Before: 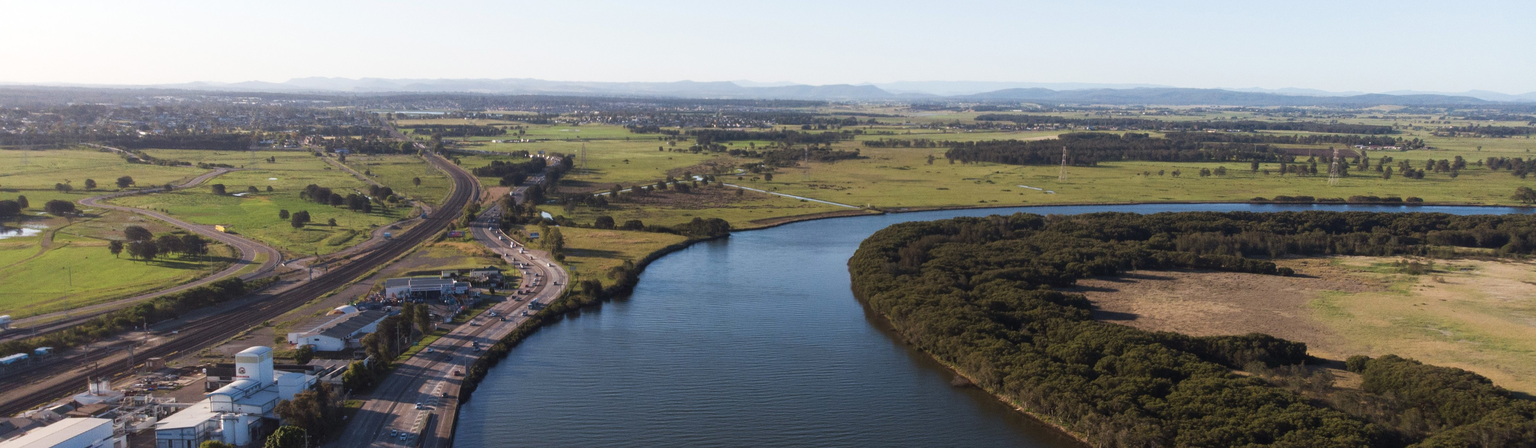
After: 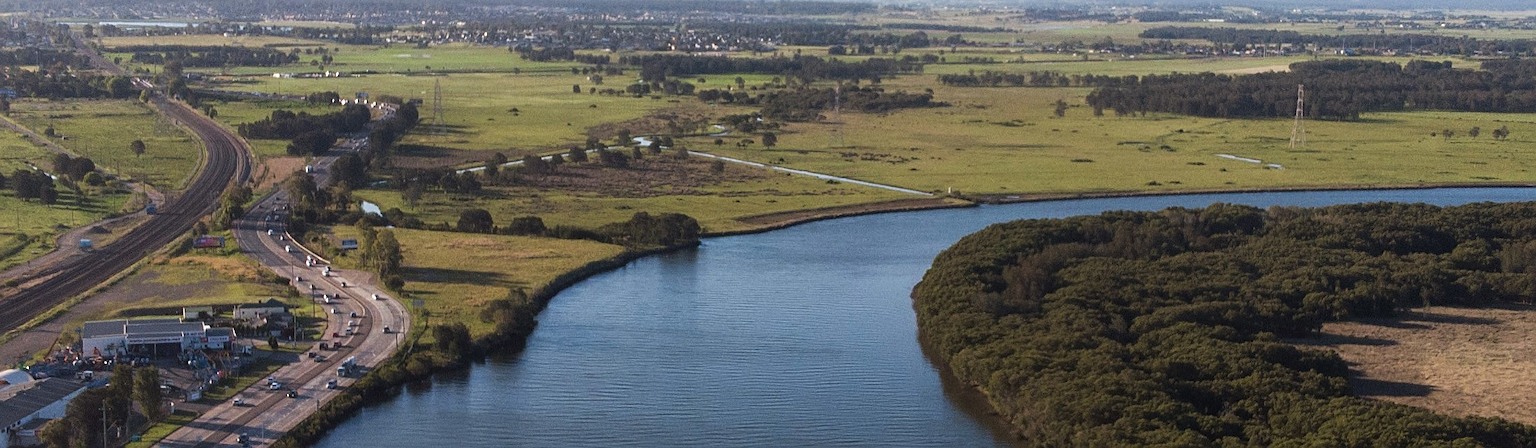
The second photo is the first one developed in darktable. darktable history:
crop and rotate: left 22.136%, top 22.202%, right 22.129%, bottom 21.93%
sharpen: on, module defaults
